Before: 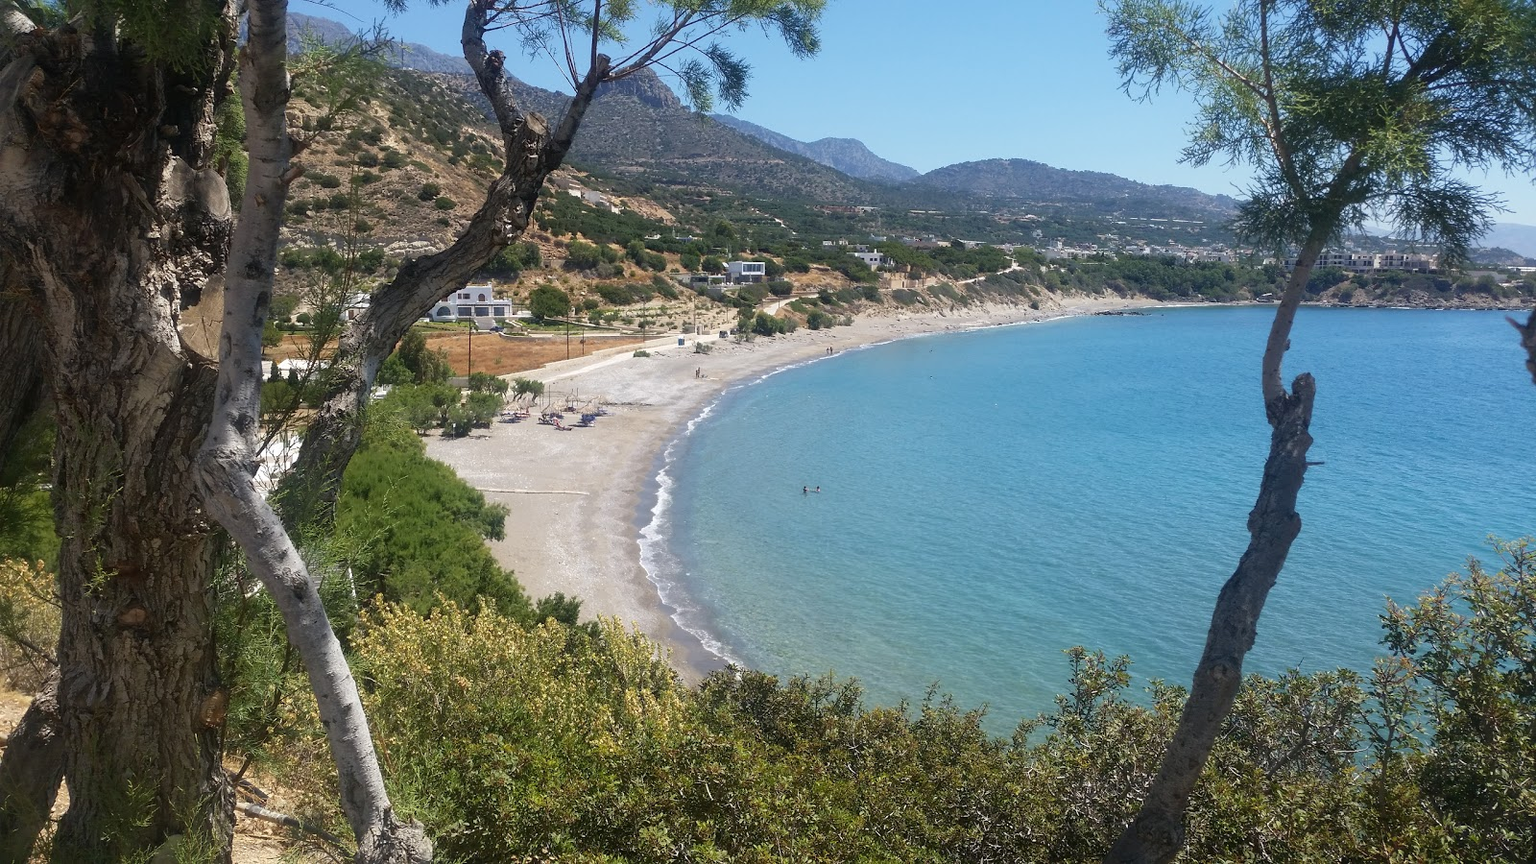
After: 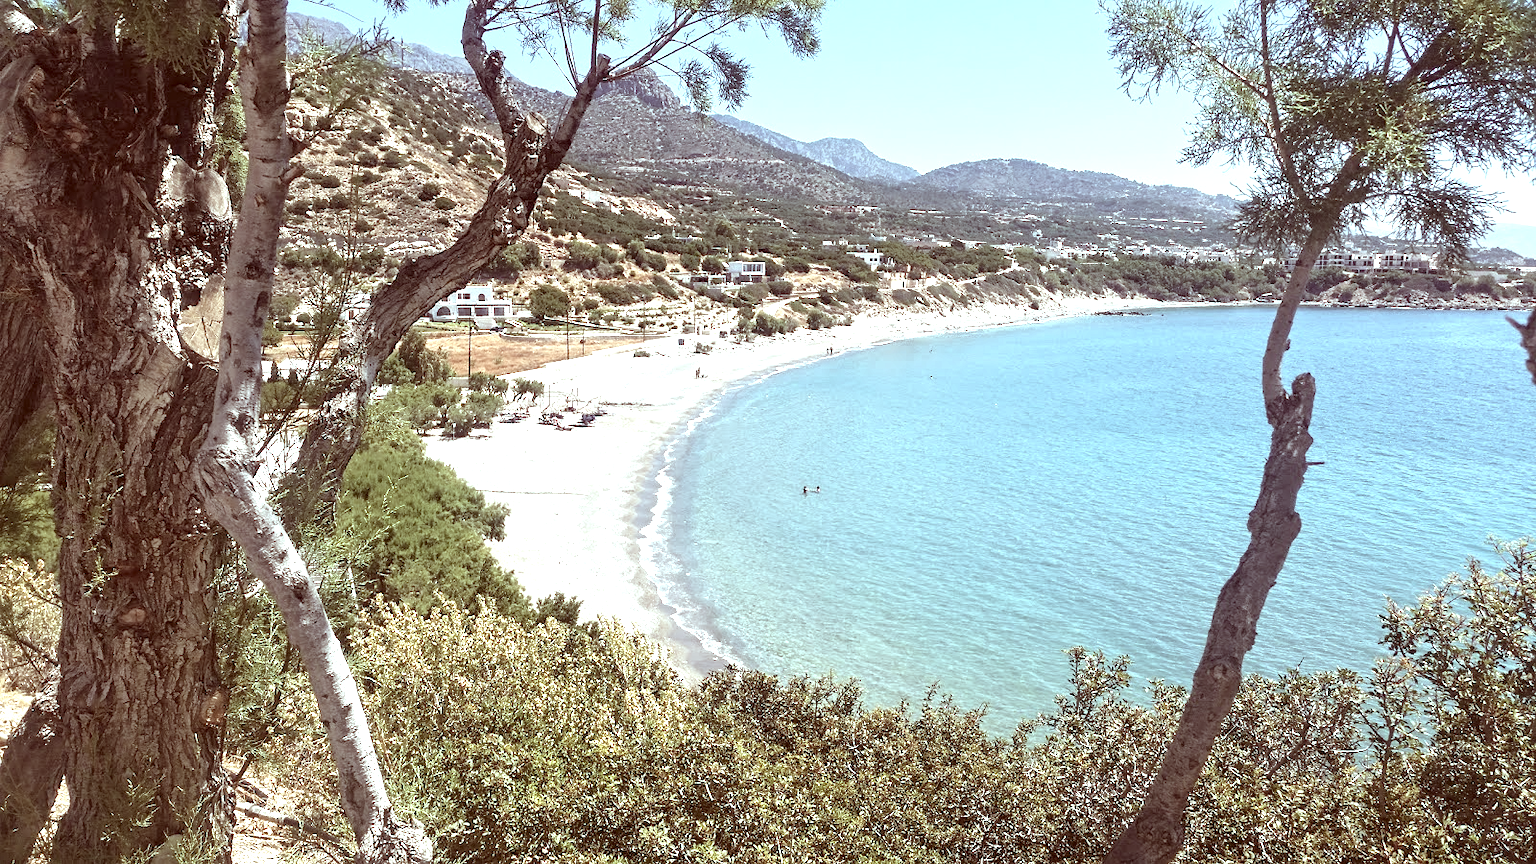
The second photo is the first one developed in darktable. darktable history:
contrast brightness saturation: contrast -0.05, saturation -0.41
exposure: black level correction 0, exposure 1.3 EV, compensate highlight preservation false
color correction: highlights a* -7.23, highlights b* -0.161, shadows a* 20.08, shadows b* 11.73
contrast equalizer: octaves 7, y [[0.502, 0.517, 0.543, 0.576, 0.611, 0.631], [0.5 ×6], [0.5 ×6], [0 ×6], [0 ×6]]
